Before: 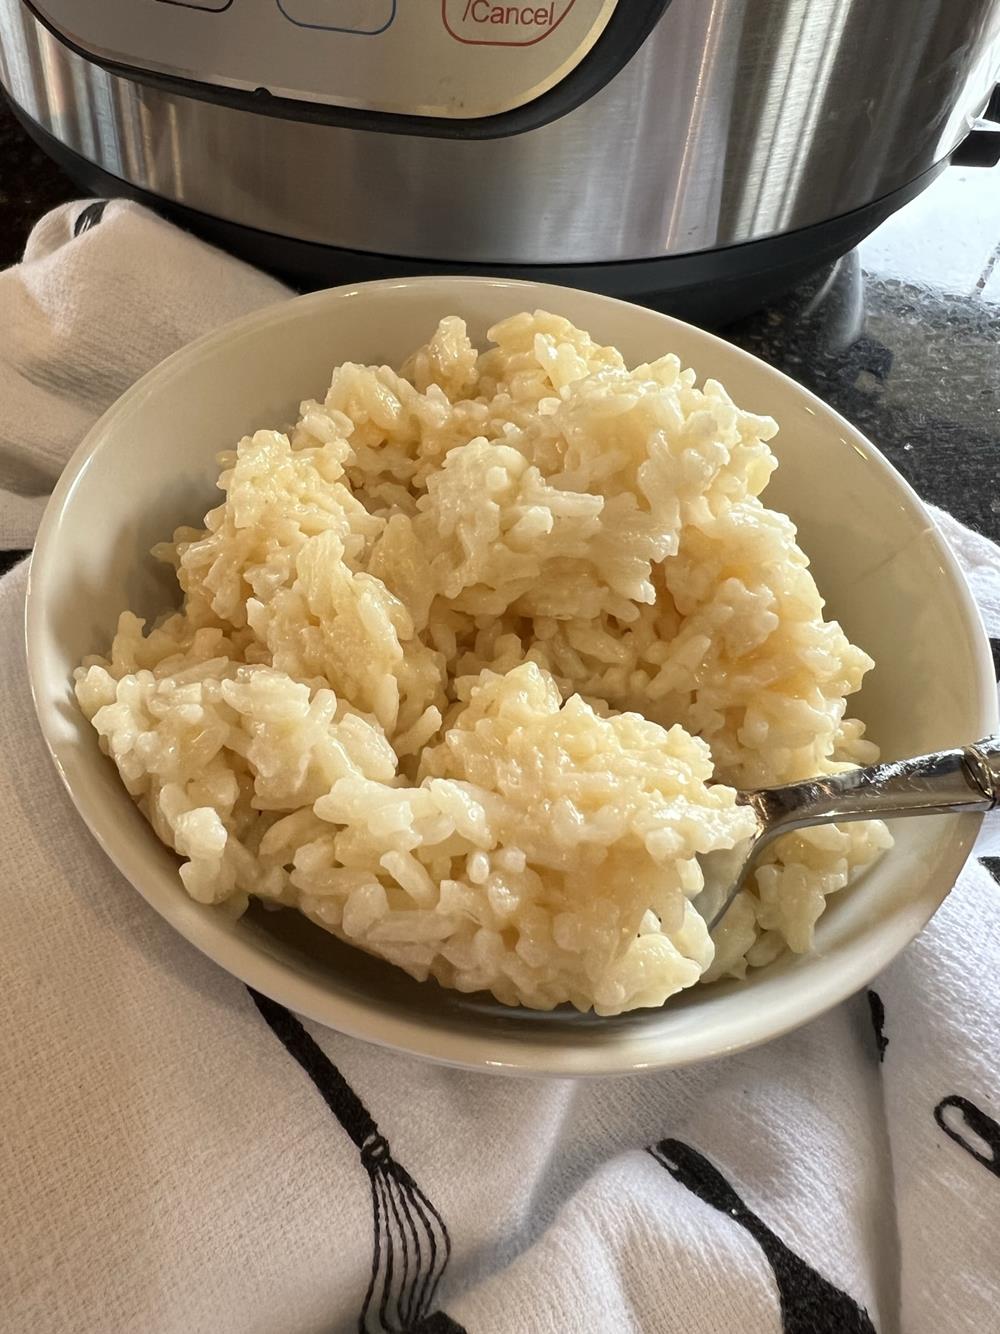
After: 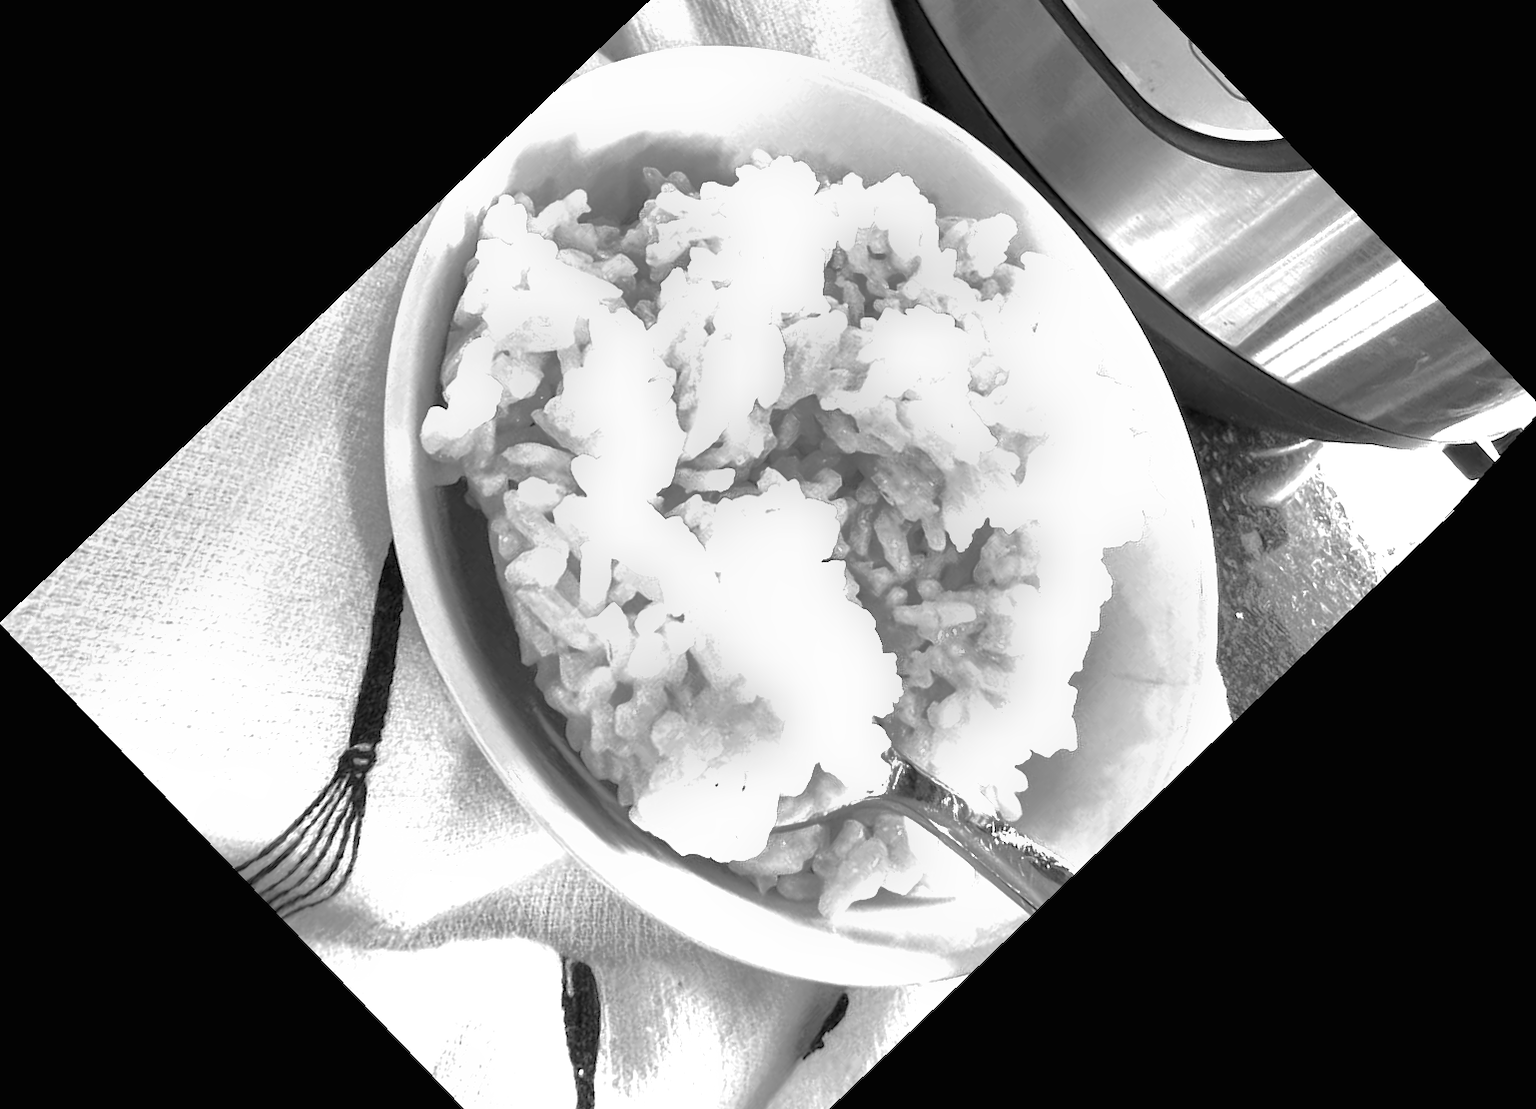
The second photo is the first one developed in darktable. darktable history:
rotate and perspective: rotation -1.68°, lens shift (vertical) -0.146, crop left 0.049, crop right 0.912, crop top 0.032, crop bottom 0.96
exposure: black level correction 0, exposure 1.6 EV, compensate exposure bias true, compensate highlight preservation false
shadows and highlights: shadows 30
monochrome: size 1
crop and rotate: angle -46.26°, top 16.234%, right 0.912%, bottom 11.704%
